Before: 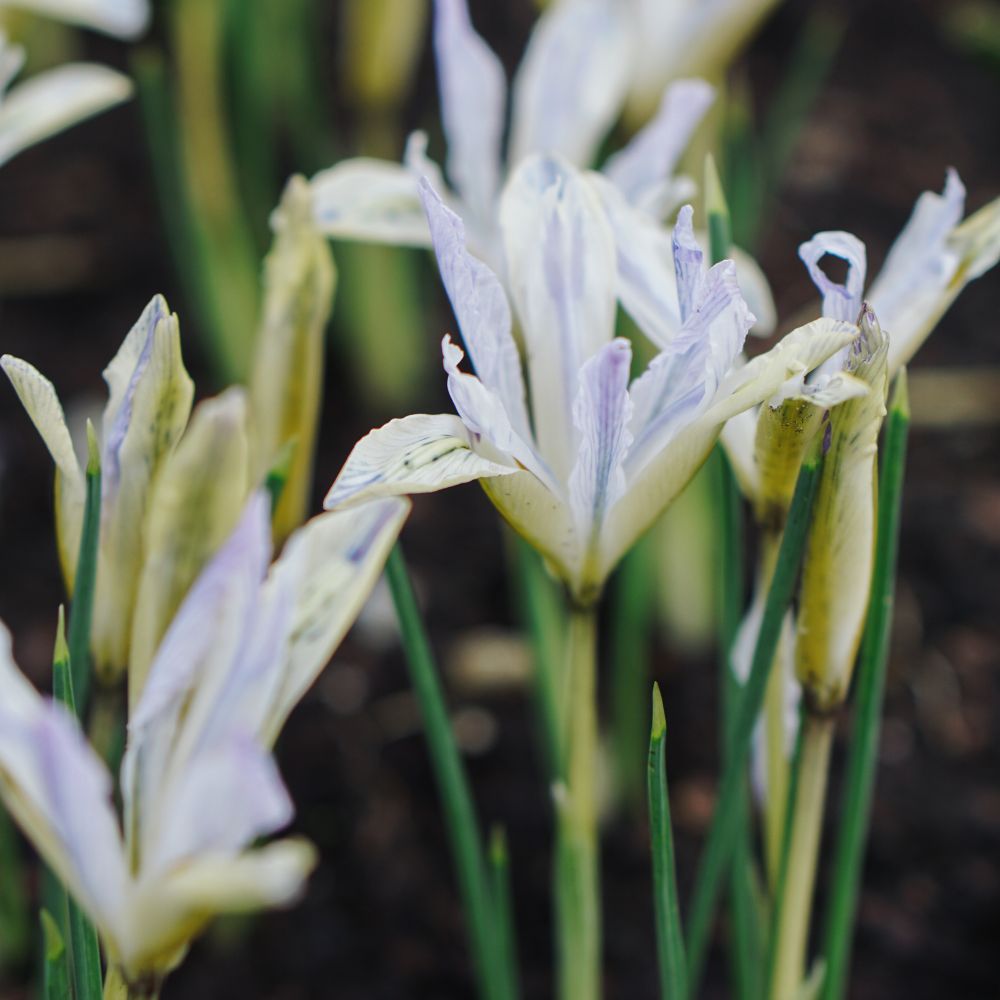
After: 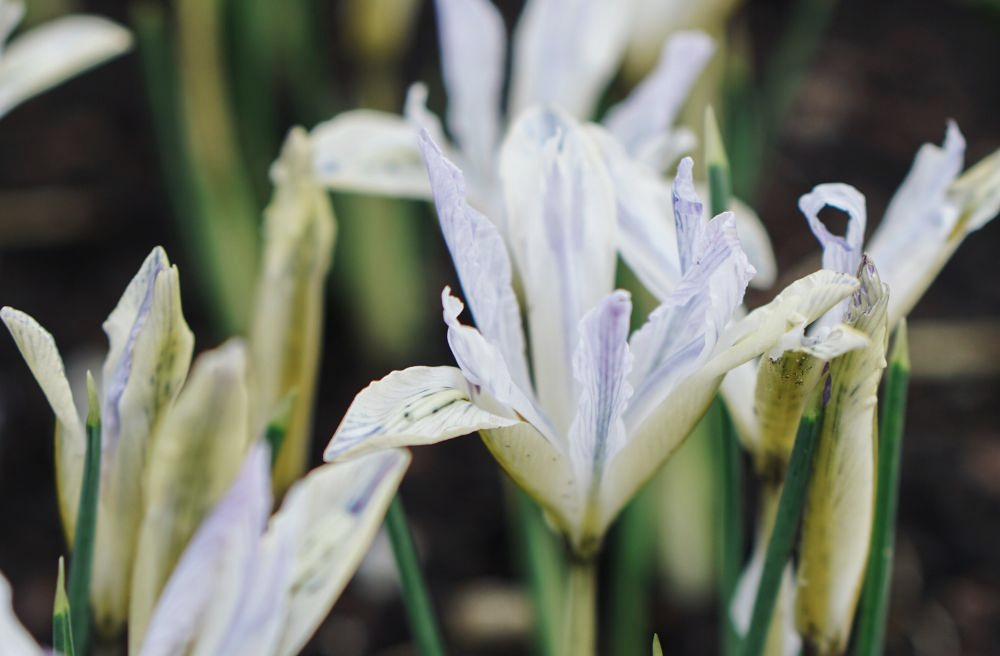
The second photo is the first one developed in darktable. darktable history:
contrast brightness saturation: contrast 0.11, saturation -0.17
crop and rotate: top 4.848%, bottom 29.503%
